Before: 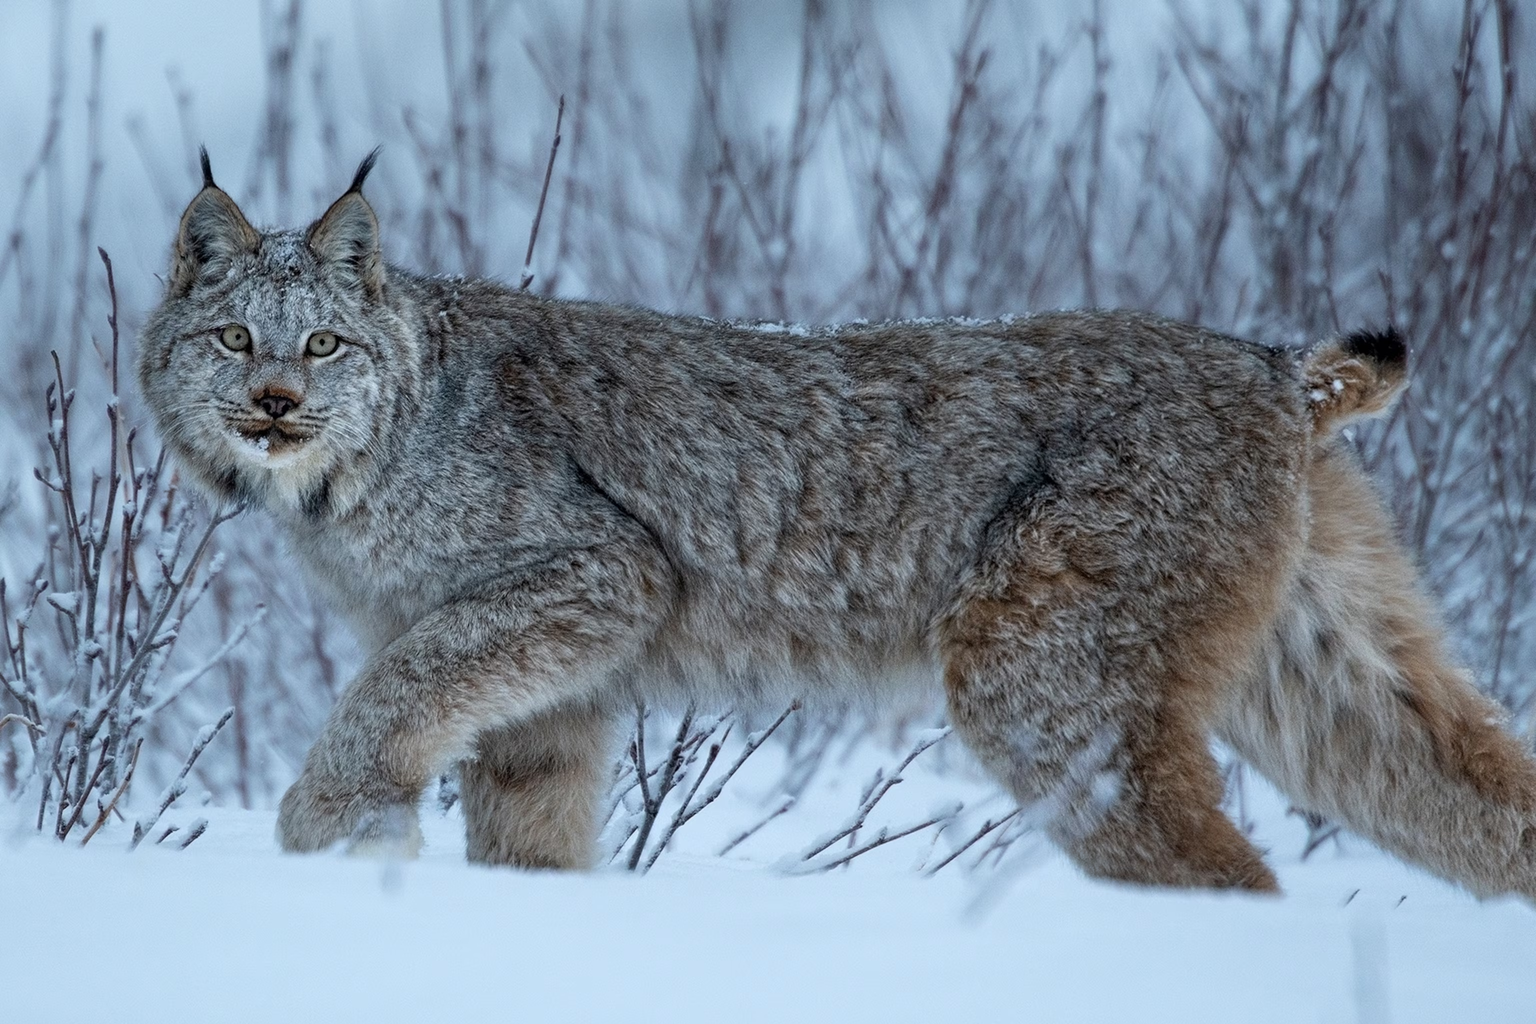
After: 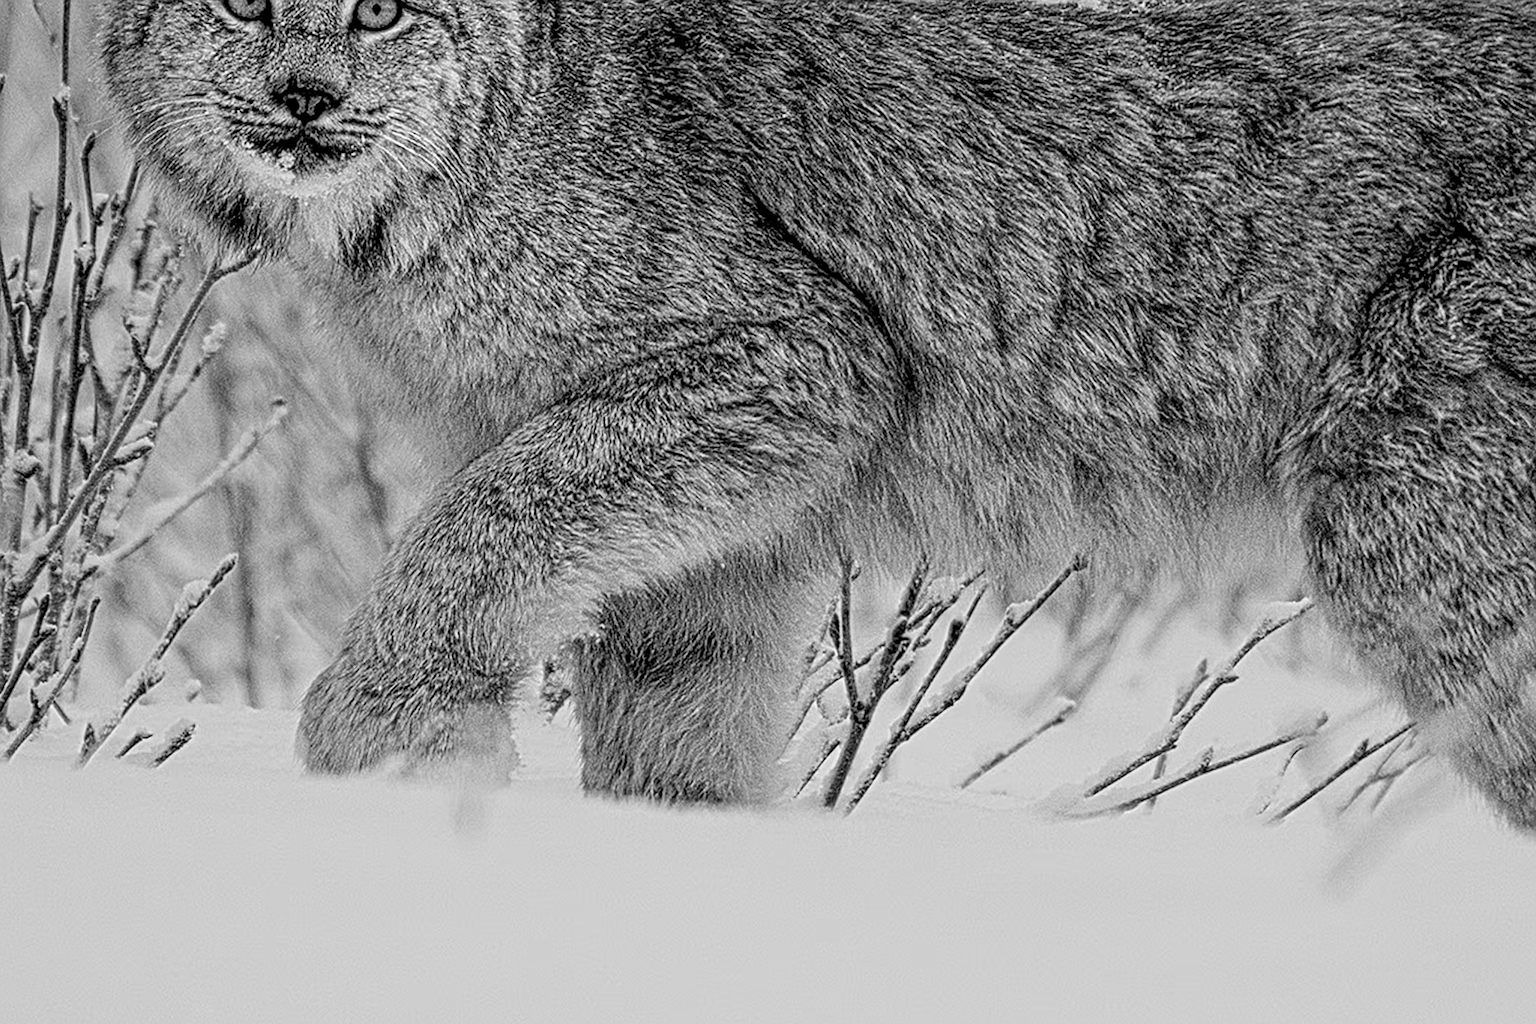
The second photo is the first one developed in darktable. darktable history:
crop and rotate: angle -0.82°, left 3.85%, top 31.828%, right 27.992%
monochrome: on, module defaults
white balance: red 0.982, blue 1.018
exposure: exposure 0.3 EV, compensate highlight preservation false
filmic rgb: white relative exposure 3.9 EV, hardness 4.26
local contrast: mode bilateral grid, contrast 20, coarseness 3, detail 300%, midtone range 0.2
